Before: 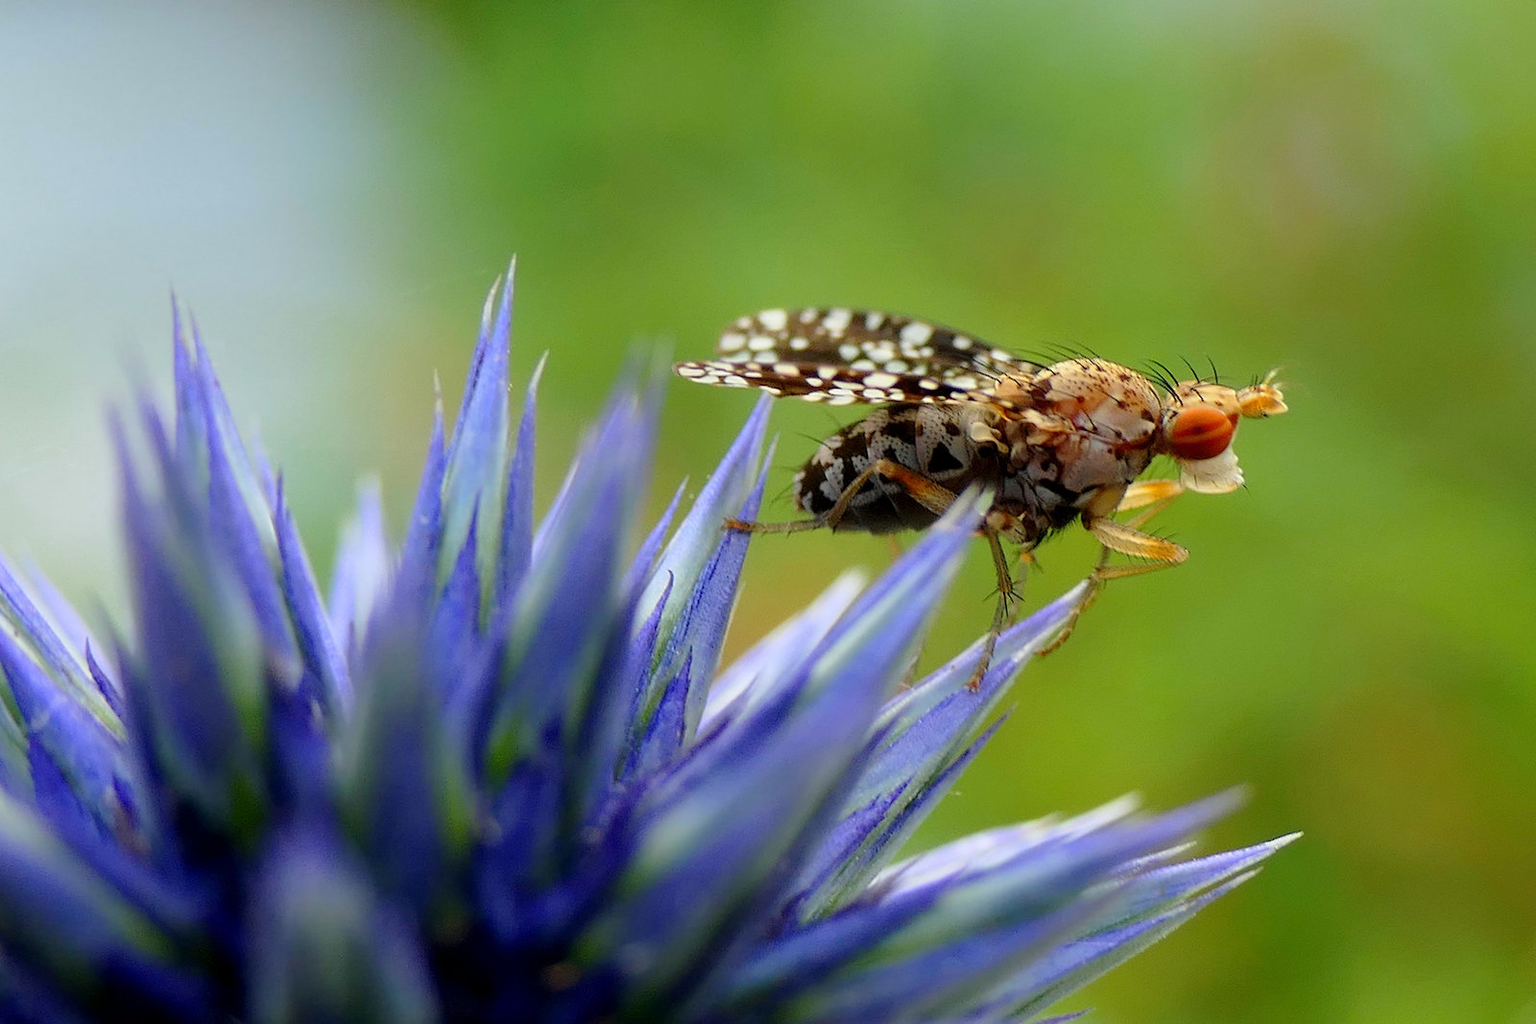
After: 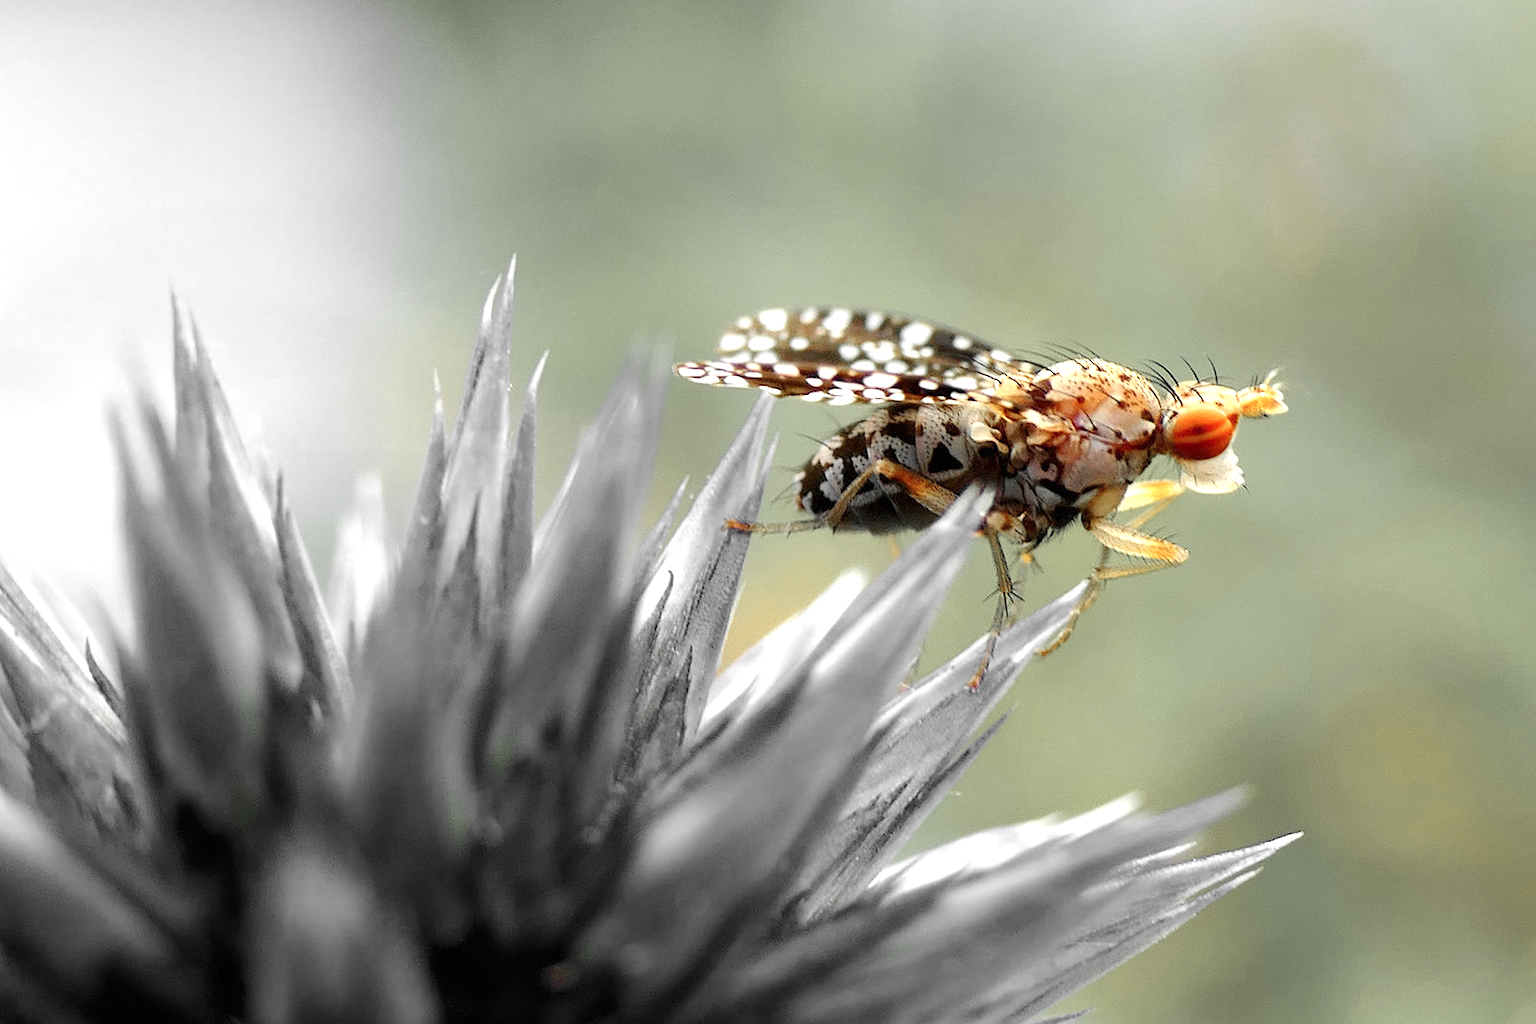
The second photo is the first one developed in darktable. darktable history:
color zones: curves: ch0 [(0, 0.447) (0.184, 0.543) (0.323, 0.476) (0.429, 0.445) (0.571, 0.443) (0.714, 0.451) (0.857, 0.452) (1, 0.447)]; ch1 [(0, 0.464) (0.176, 0.46) (0.287, 0.177) (0.429, 0.002) (0.571, 0) (0.714, 0) (0.857, 0) (1, 0.464)]
exposure: black level correction 0, exposure 0.891 EV, compensate exposure bias true, compensate highlight preservation false
